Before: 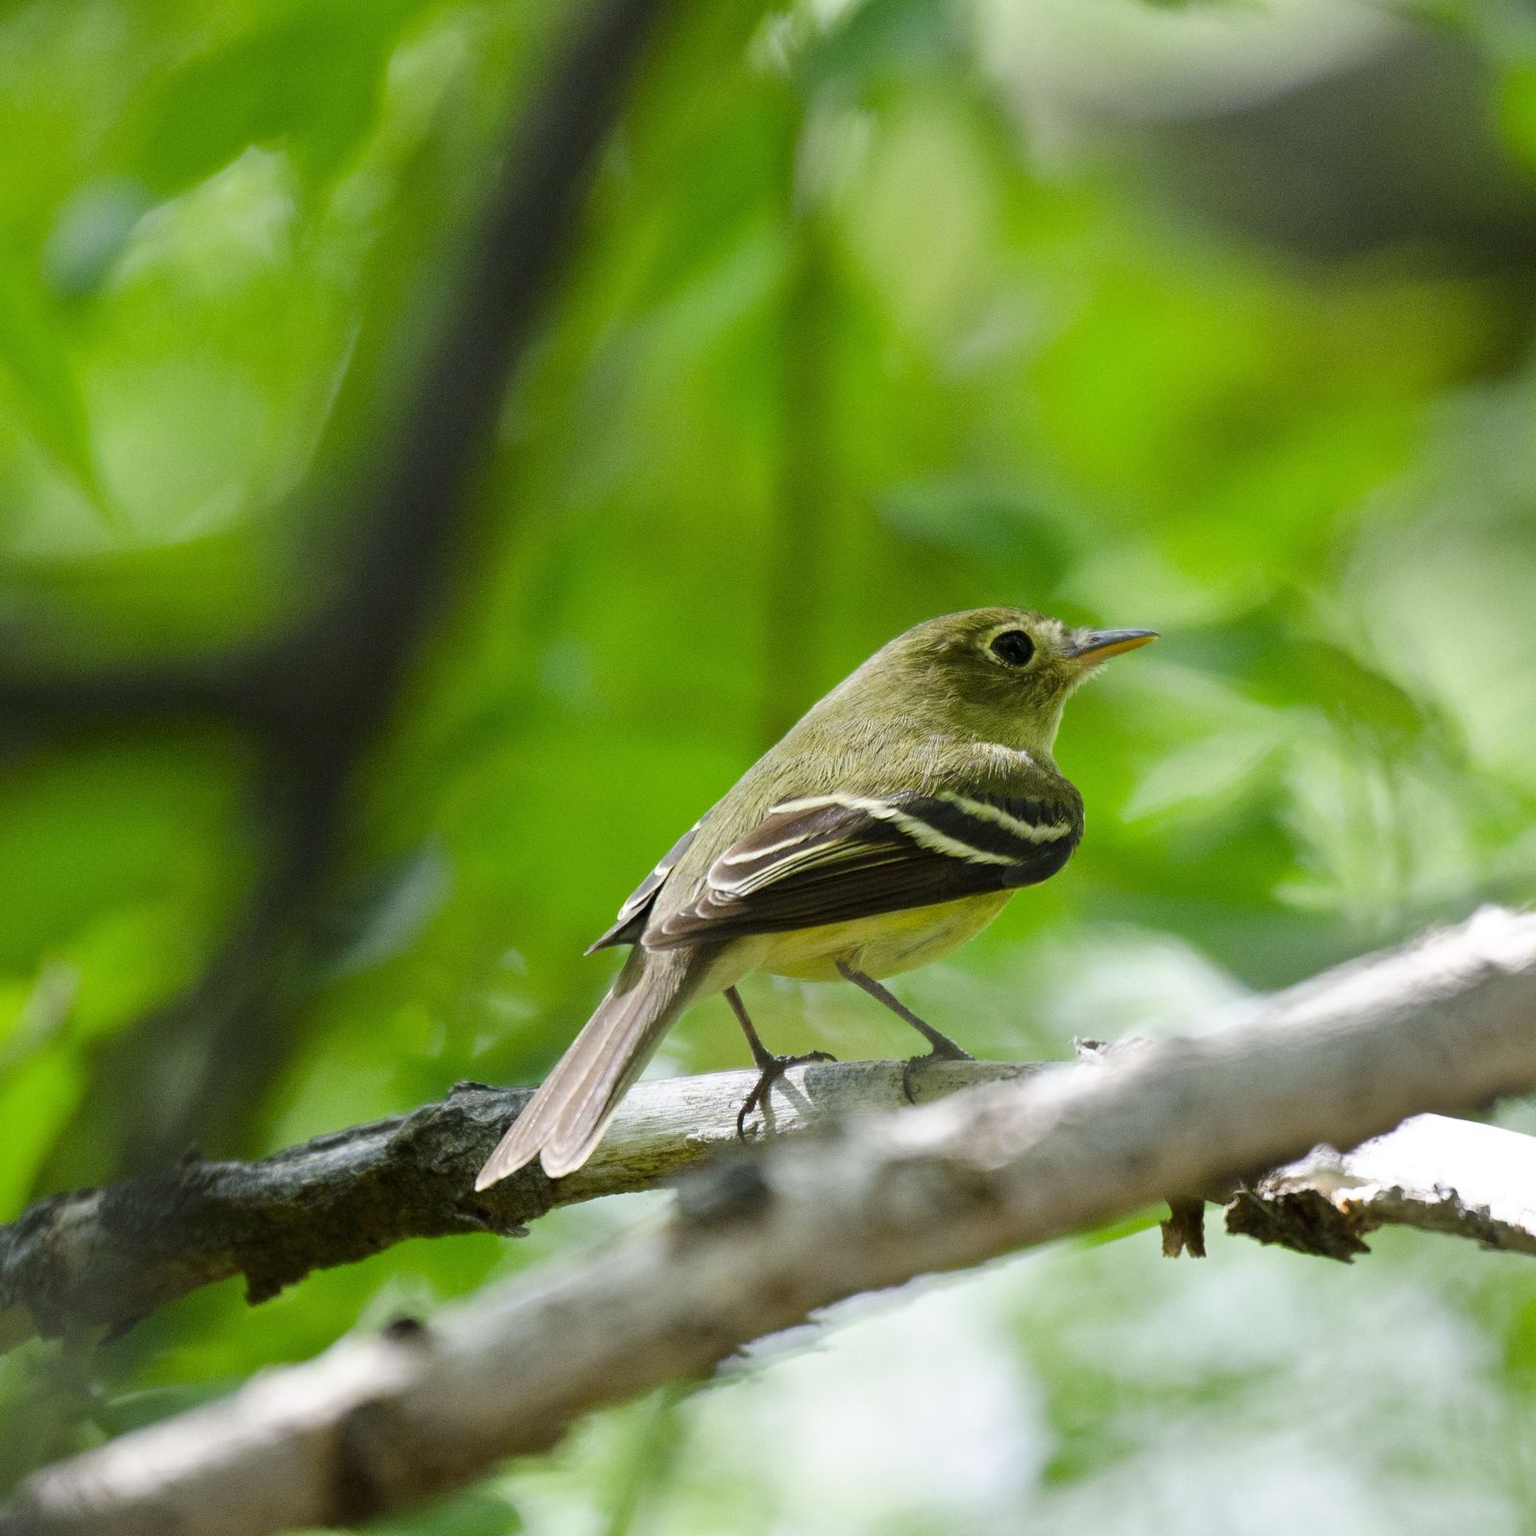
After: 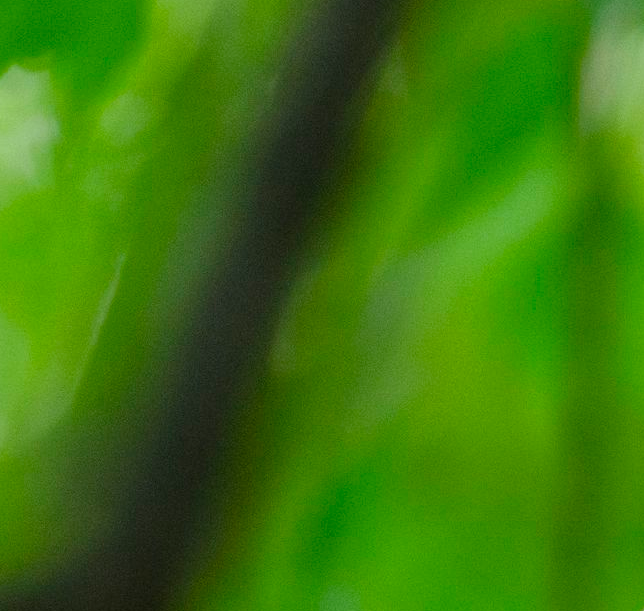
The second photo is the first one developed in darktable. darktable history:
crop: left 15.524%, top 5.458%, right 44.215%, bottom 56.333%
